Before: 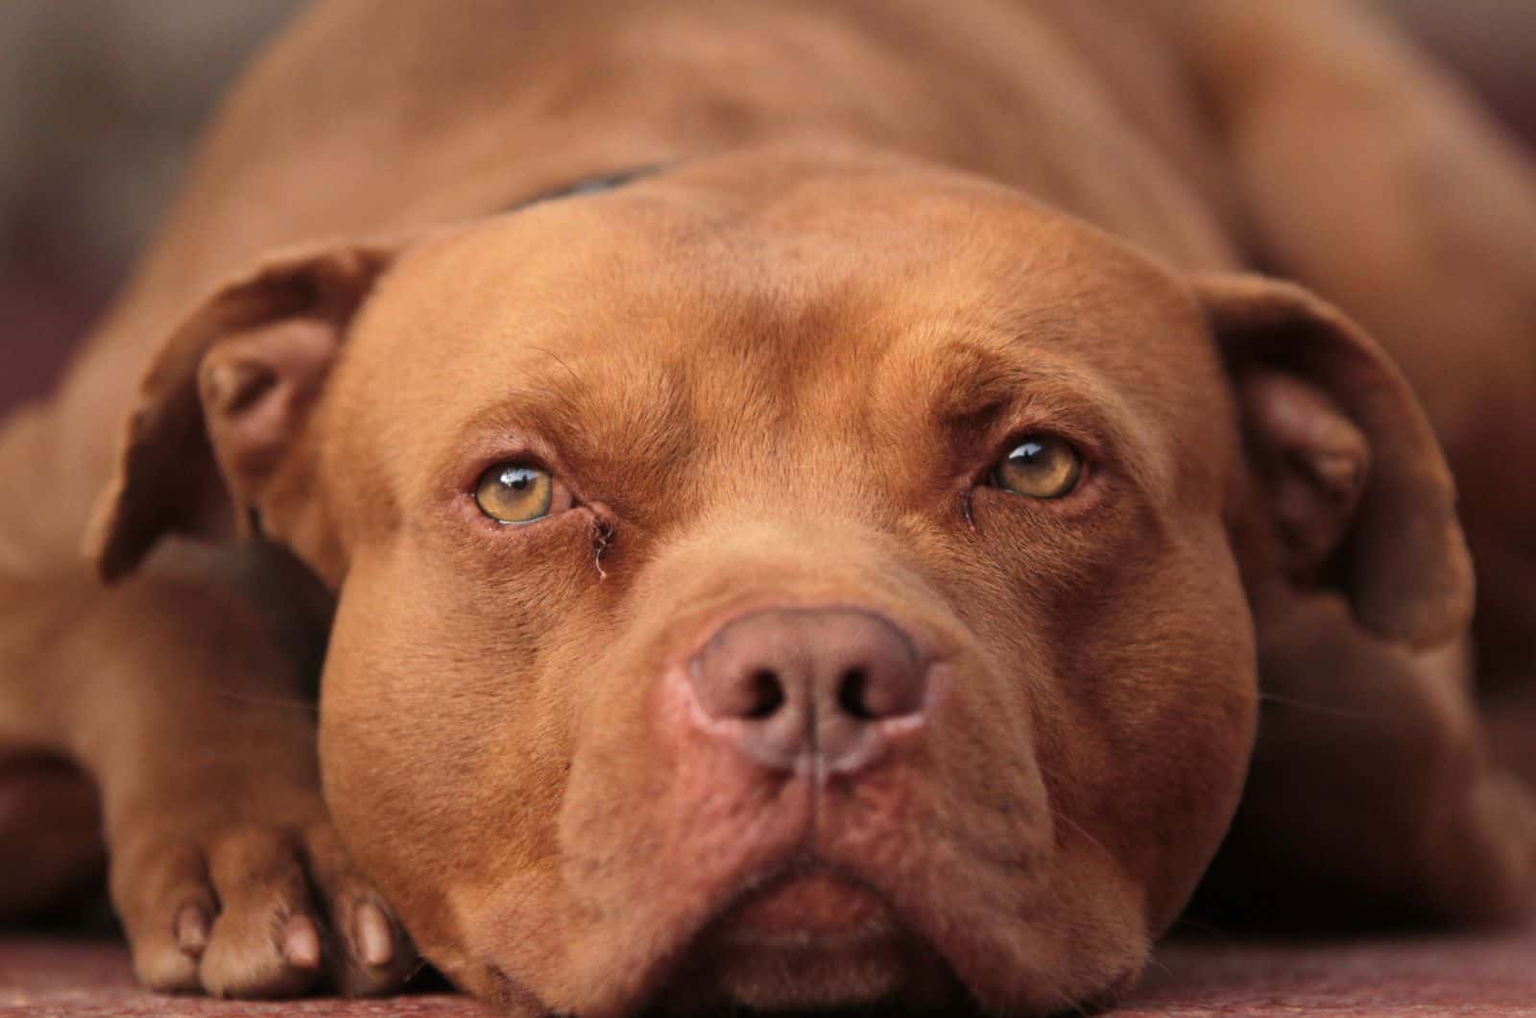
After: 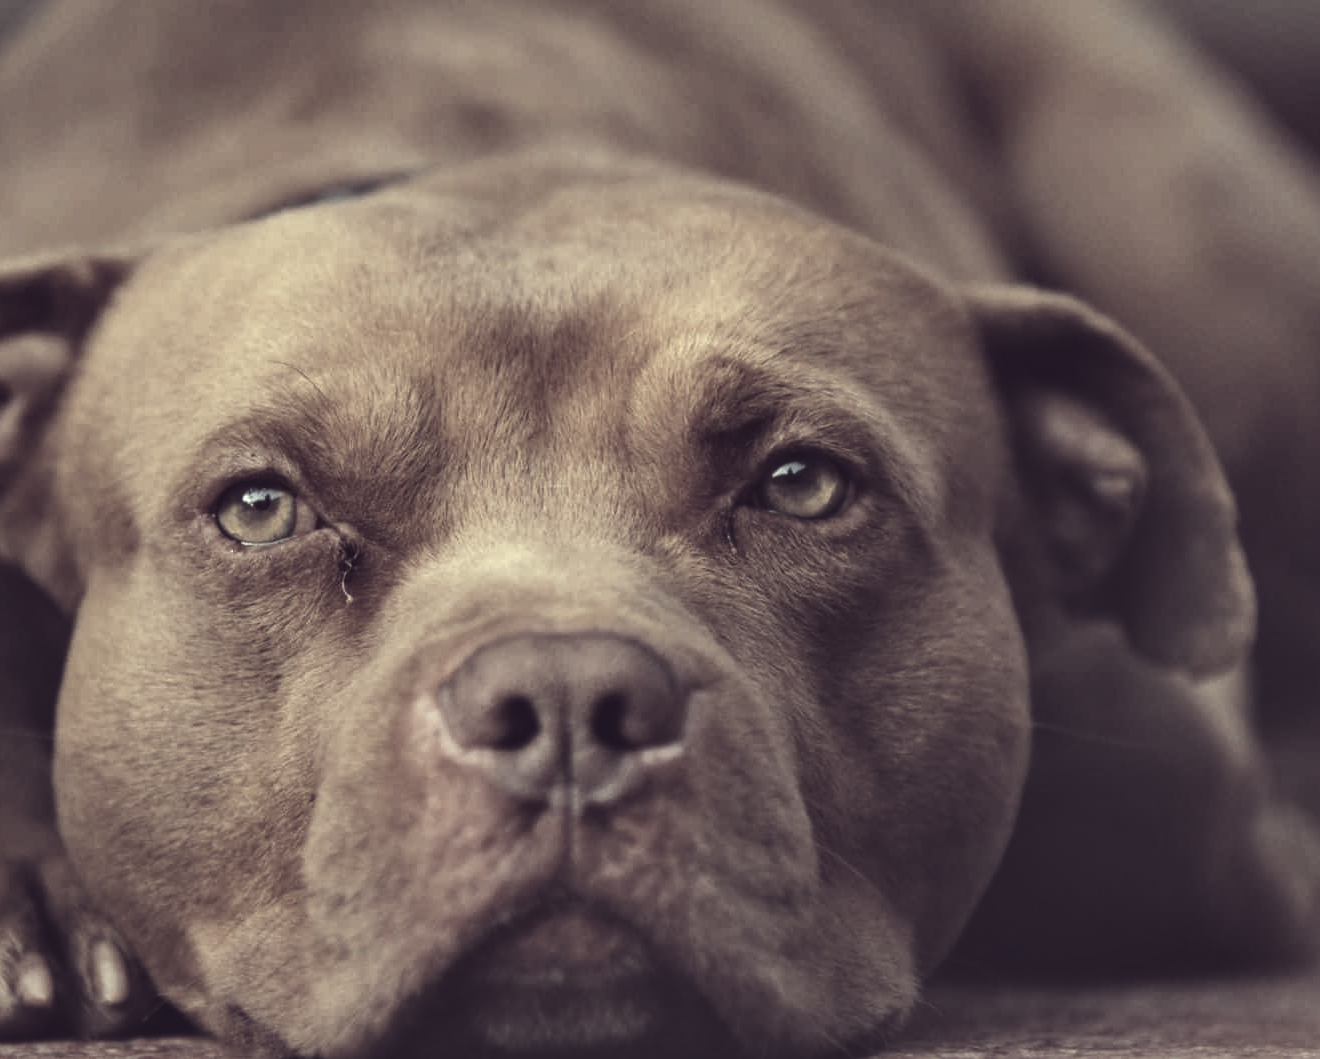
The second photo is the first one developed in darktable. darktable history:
color calibration: gray › normalize channels true, illuminant same as pipeline (D50), adaptation XYZ, x 0.345, y 0.359, temperature 5004.58 K, gamut compression 0
local contrast: highlights 60%, shadows 63%, detail 160%
crop: left 17.473%, bottom 0.034%
color correction: highlights a* -20.36, highlights b* 20.51, shadows a* 20.04, shadows b* -20.07, saturation 0.443
shadows and highlights: shadows 43.78, white point adjustment -1.59, soften with gaussian
exposure: black level correction -0.064, exposure -0.049 EV, compensate exposure bias true, compensate highlight preservation false
levels: levels [0.116, 0.574, 1]
